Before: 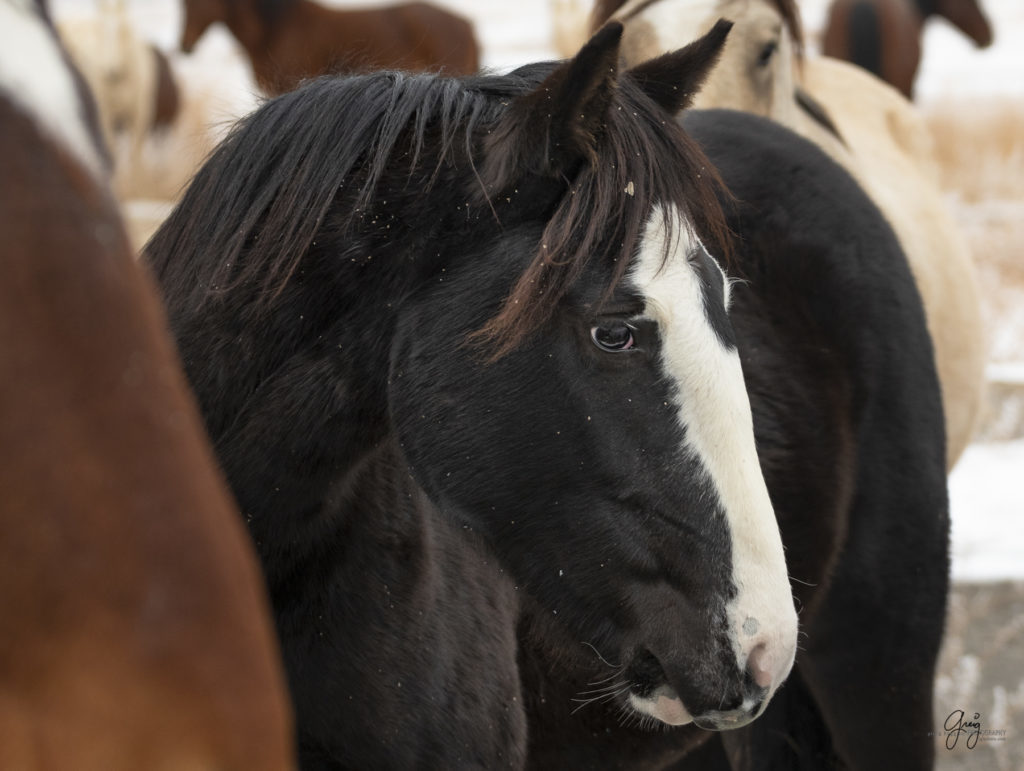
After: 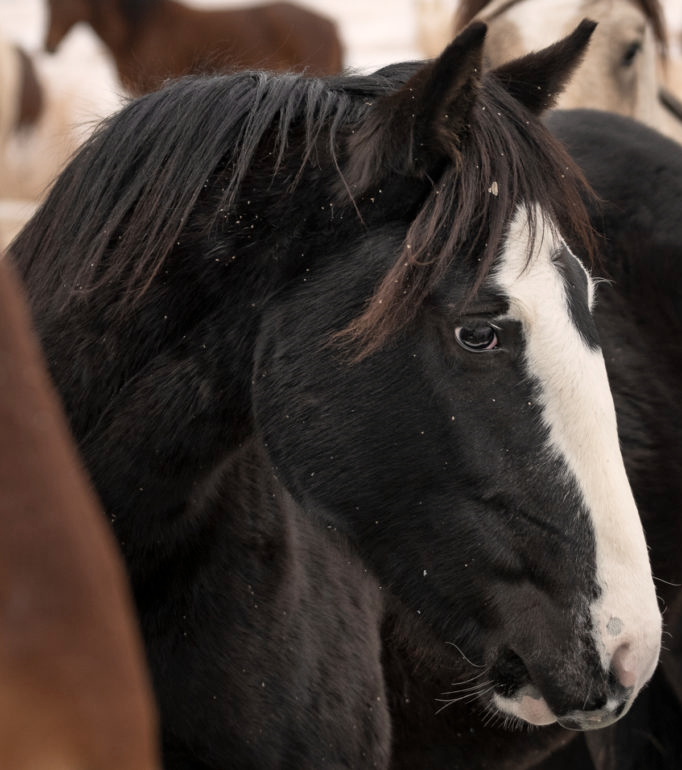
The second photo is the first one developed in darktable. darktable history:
color correction: highlights a* 5.59, highlights b* 5.24, saturation 0.68
crop and rotate: left 13.342%, right 19.991%
